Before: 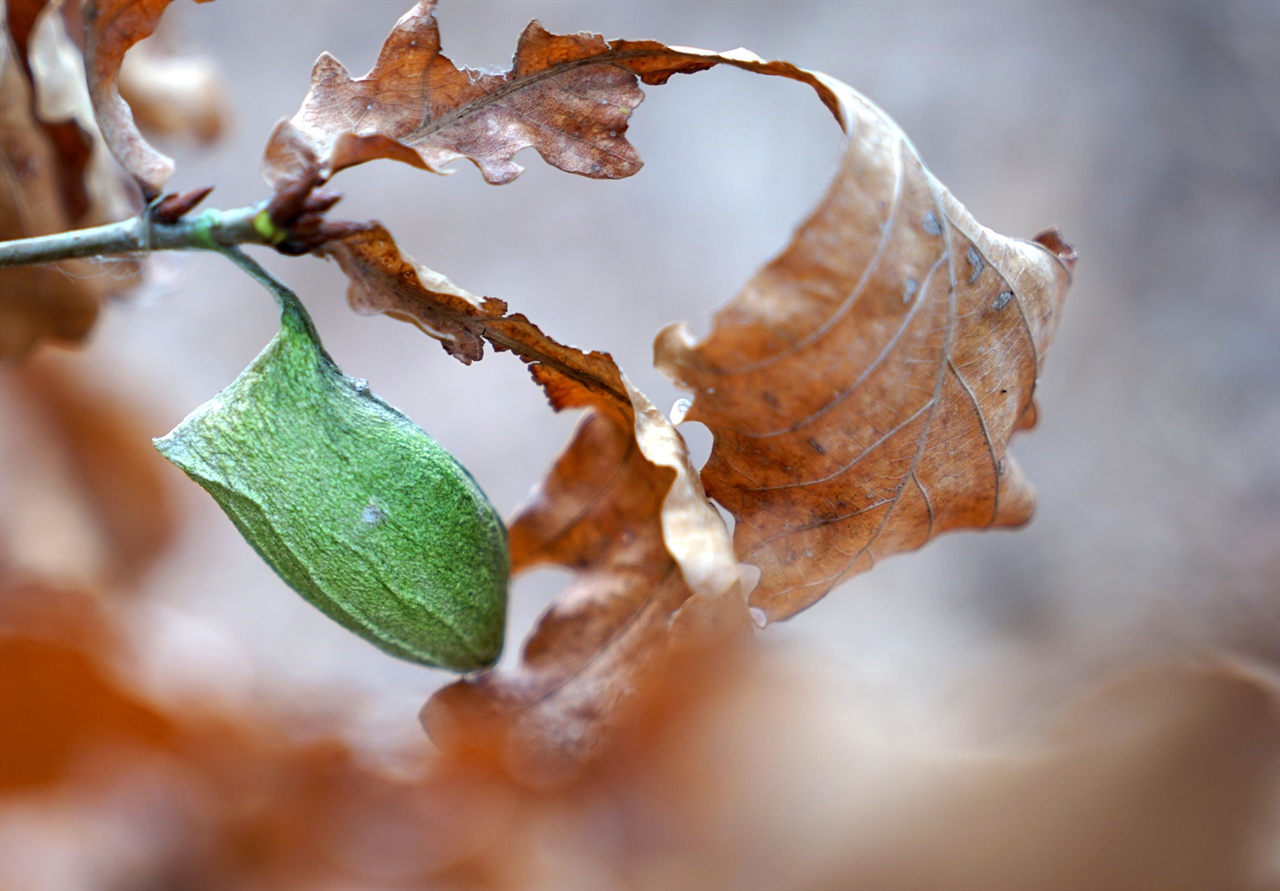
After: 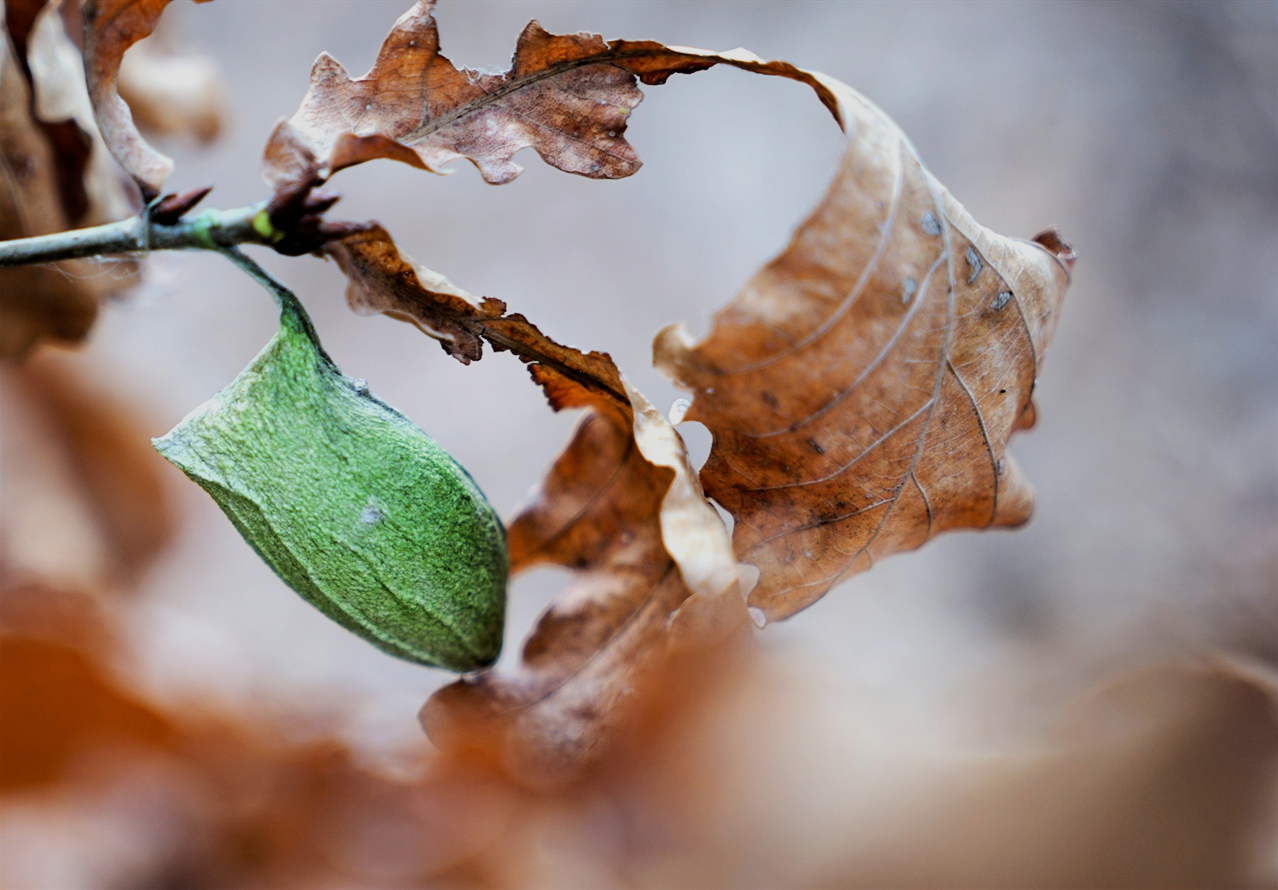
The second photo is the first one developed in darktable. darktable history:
crop and rotate: left 0.126%
exposure: exposure -0.116 EV, compensate exposure bias true, compensate highlight preservation false
filmic rgb: black relative exposure -5 EV, hardness 2.88, contrast 1.3, highlights saturation mix -30%
